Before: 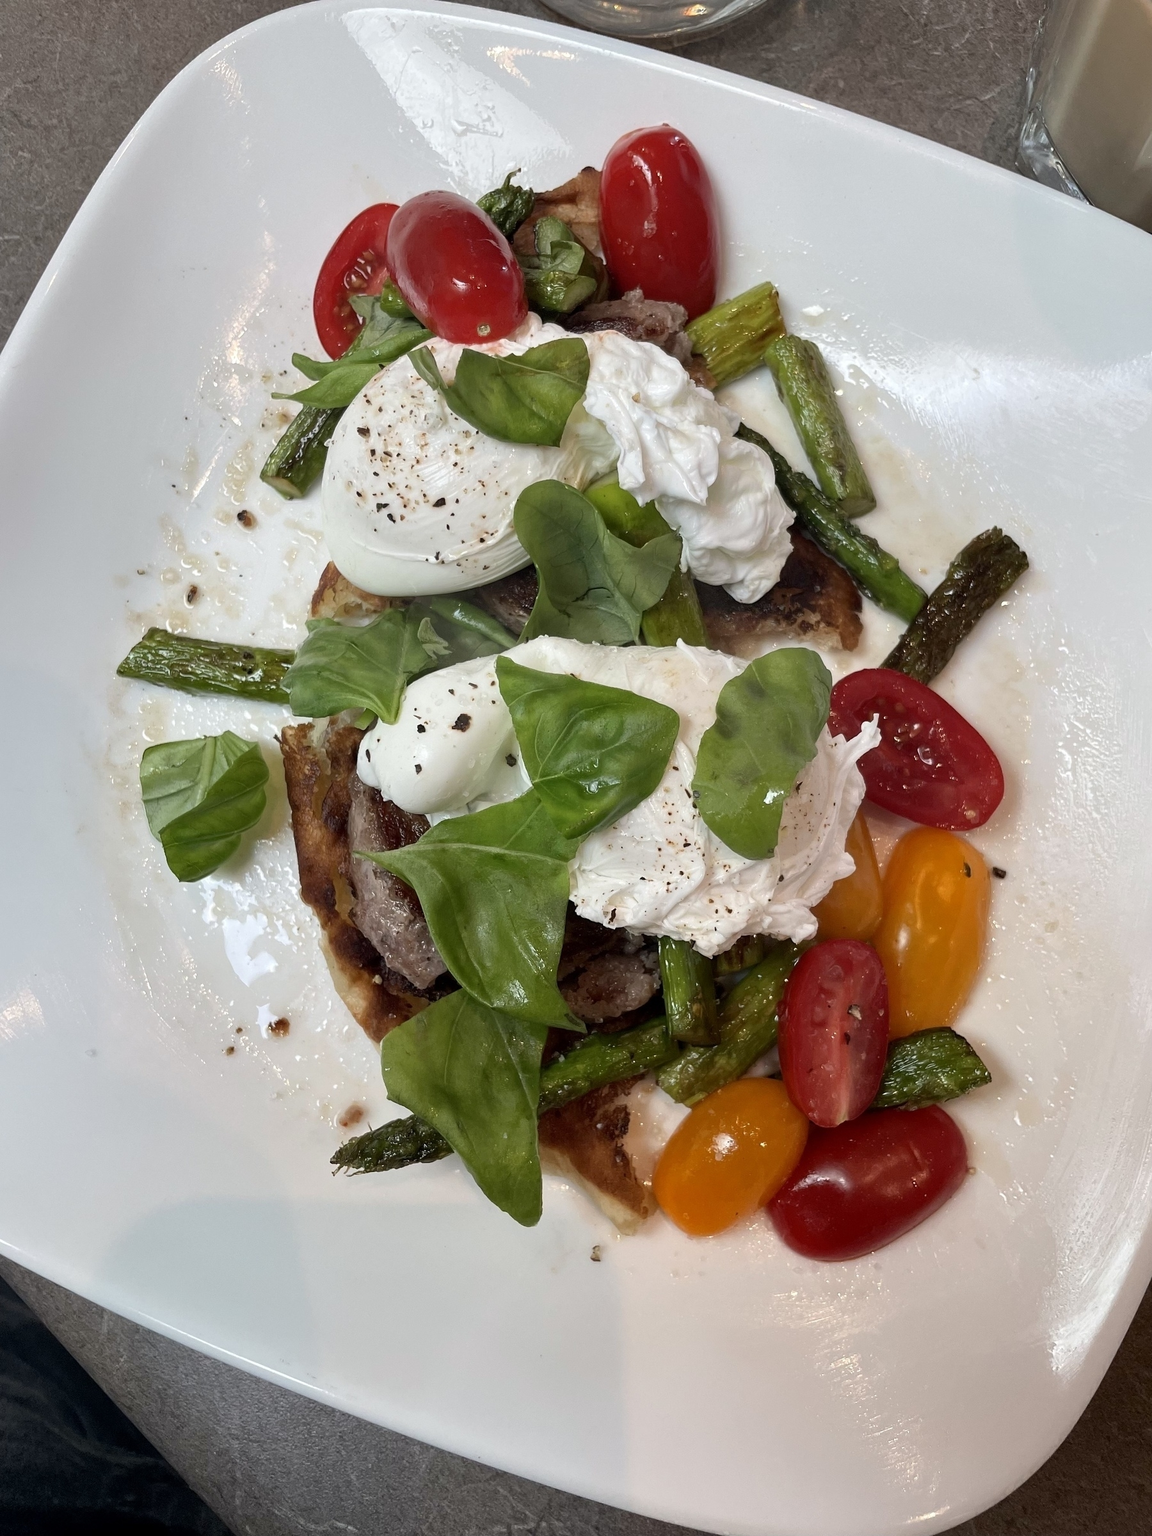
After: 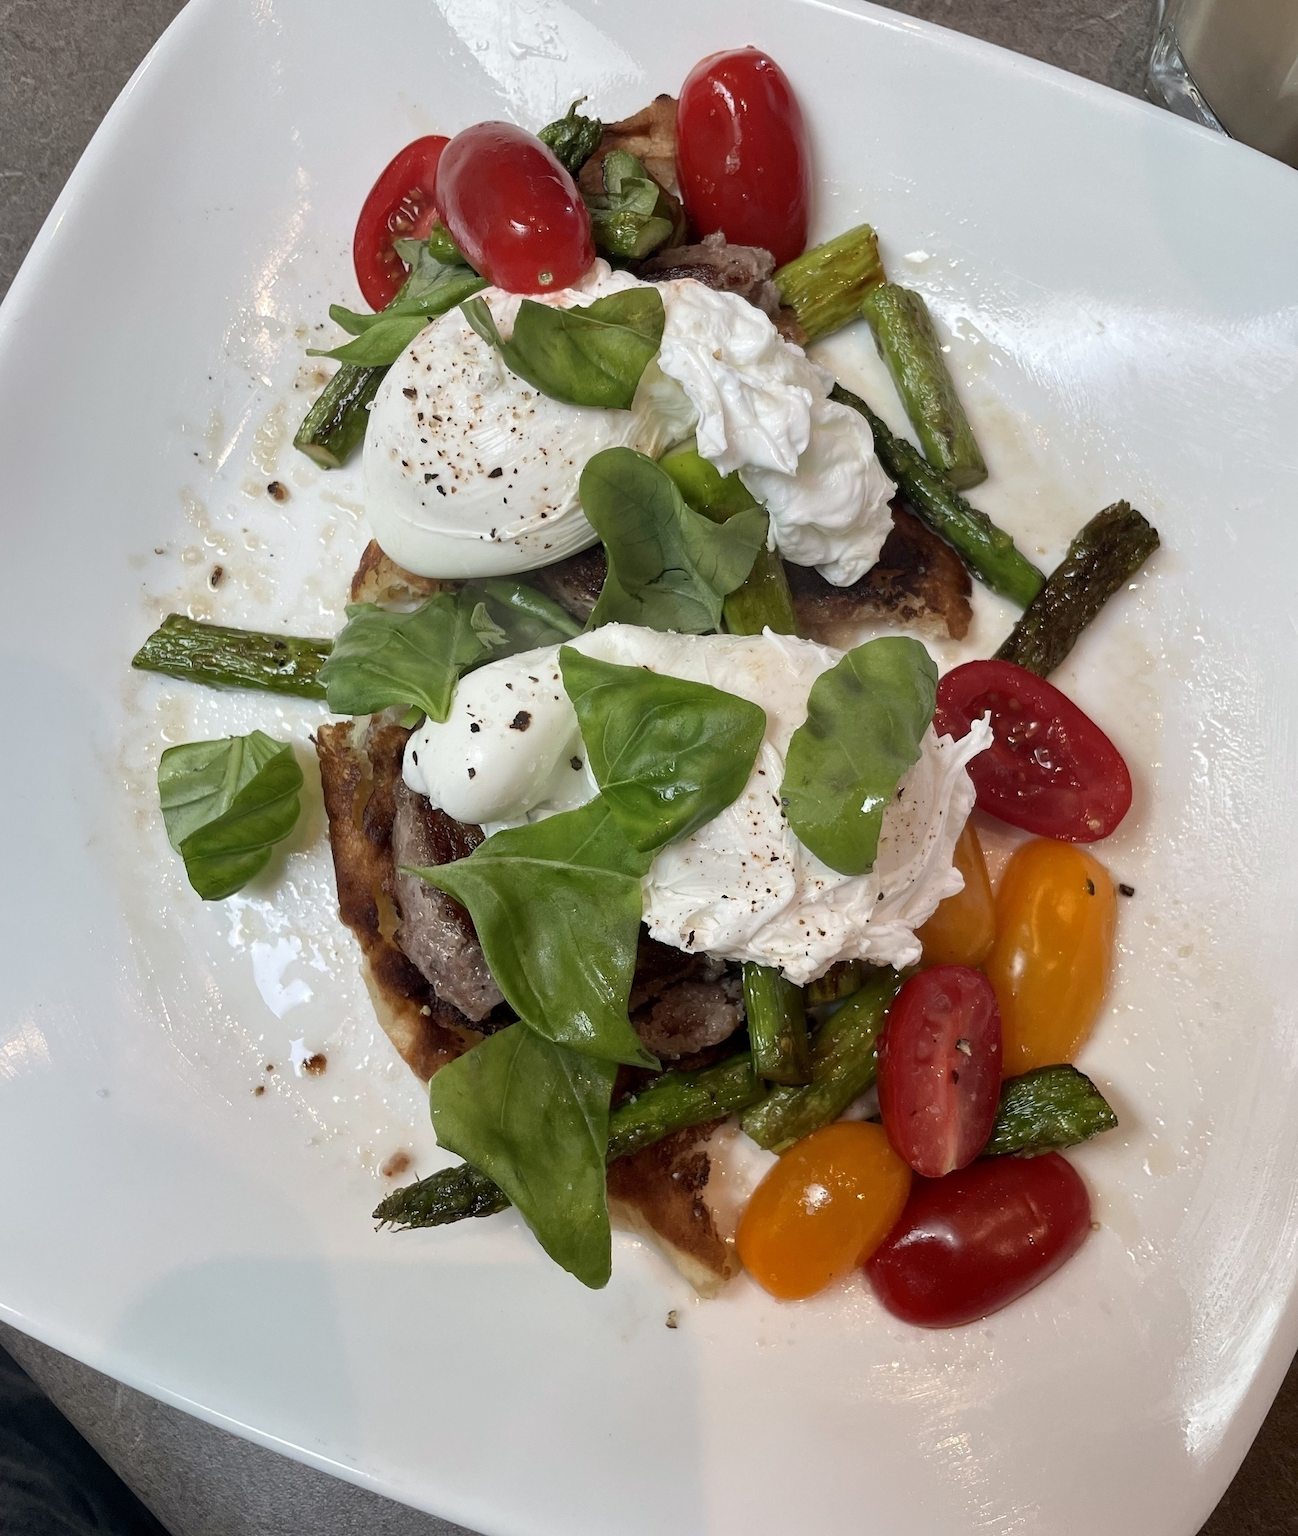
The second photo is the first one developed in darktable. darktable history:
crop and rotate: top 5.431%, bottom 5.843%
